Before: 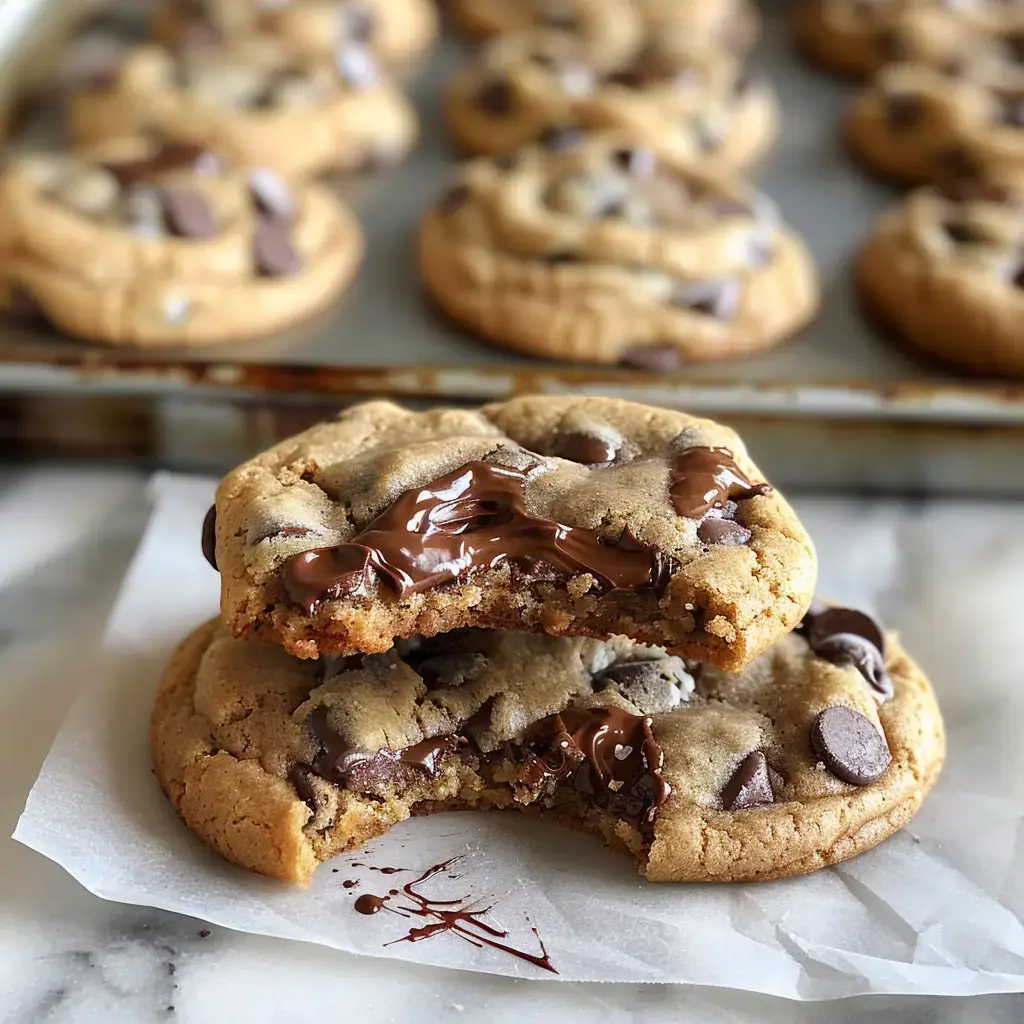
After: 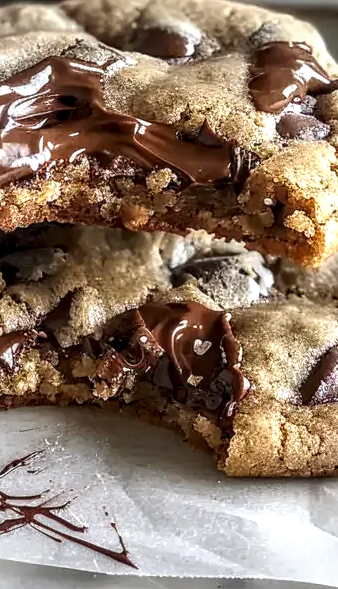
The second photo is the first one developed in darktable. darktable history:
local contrast: highlights 2%, shadows 6%, detail 182%
crop: left 41.122%, top 39.619%, right 25.859%, bottom 2.826%
exposure: exposure 0.082 EV, compensate exposure bias true, compensate highlight preservation false
base curve: preserve colors none
levels: levels [0.016, 0.484, 0.953]
vignetting: fall-off start 65.46%, brightness -0.283, width/height ratio 0.876, unbound false
tone curve: curves: ch0 [(0, 0) (0.003, 0.04) (0.011, 0.053) (0.025, 0.077) (0.044, 0.104) (0.069, 0.127) (0.1, 0.15) (0.136, 0.177) (0.177, 0.215) (0.224, 0.254) (0.277, 0.3) (0.335, 0.355) (0.399, 0.41) (0.468, 0.477) (0.543, 0.554) (0.623, 0.636) (0.709, 0.72) (0.801, 0.804) (0.898, 0.892) (1, 1)], color space Lab, independent channels, preserve colors none
